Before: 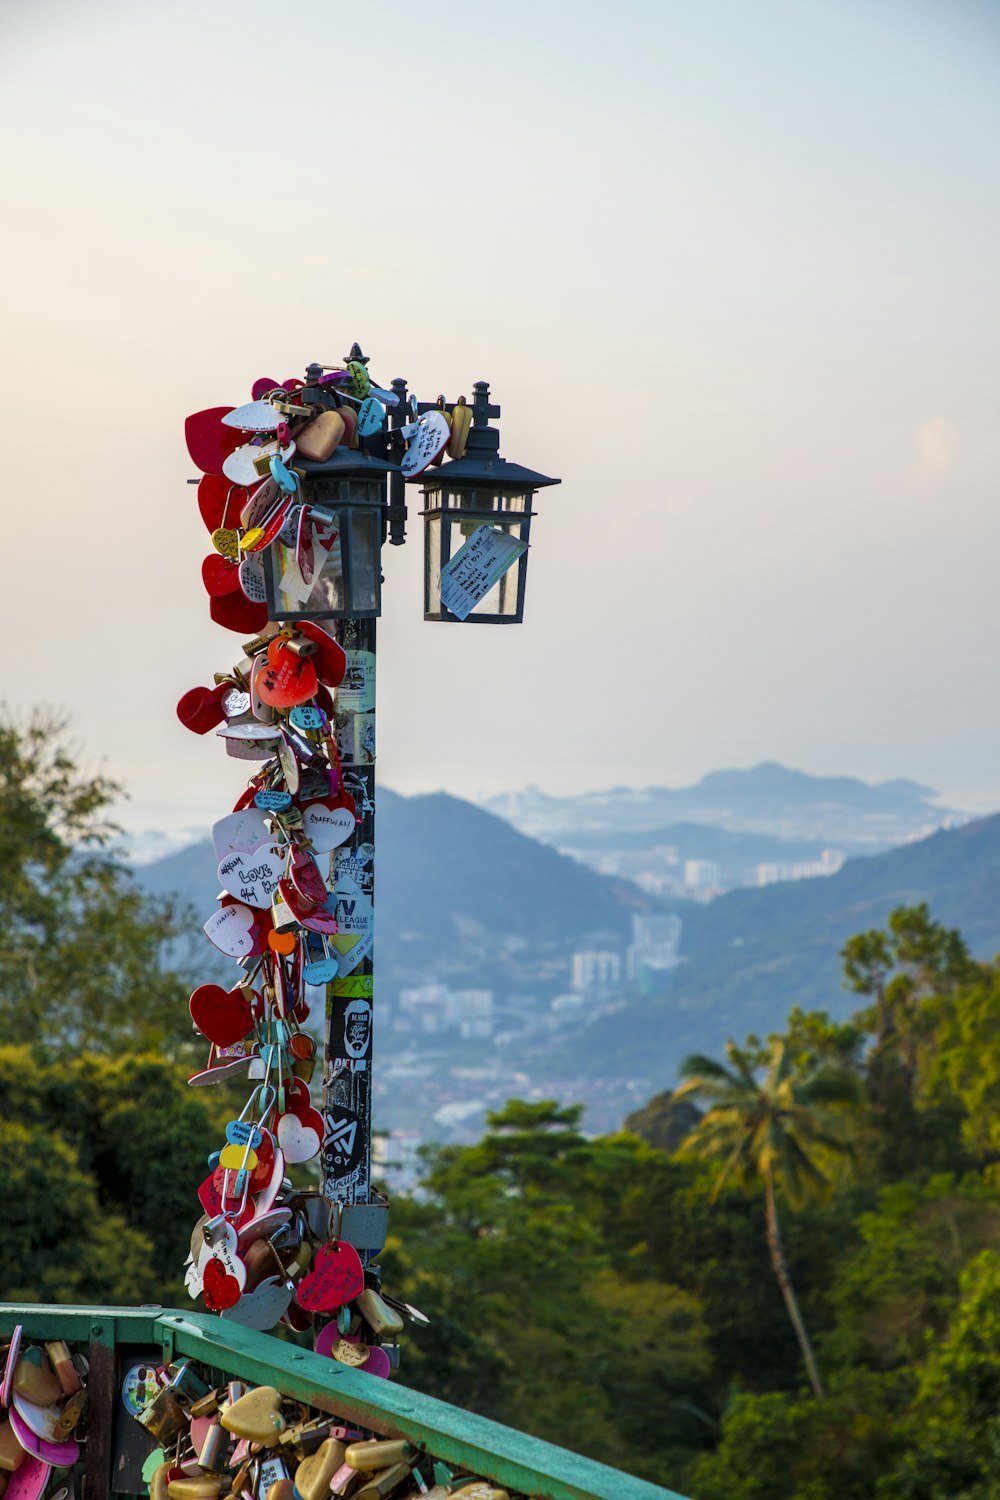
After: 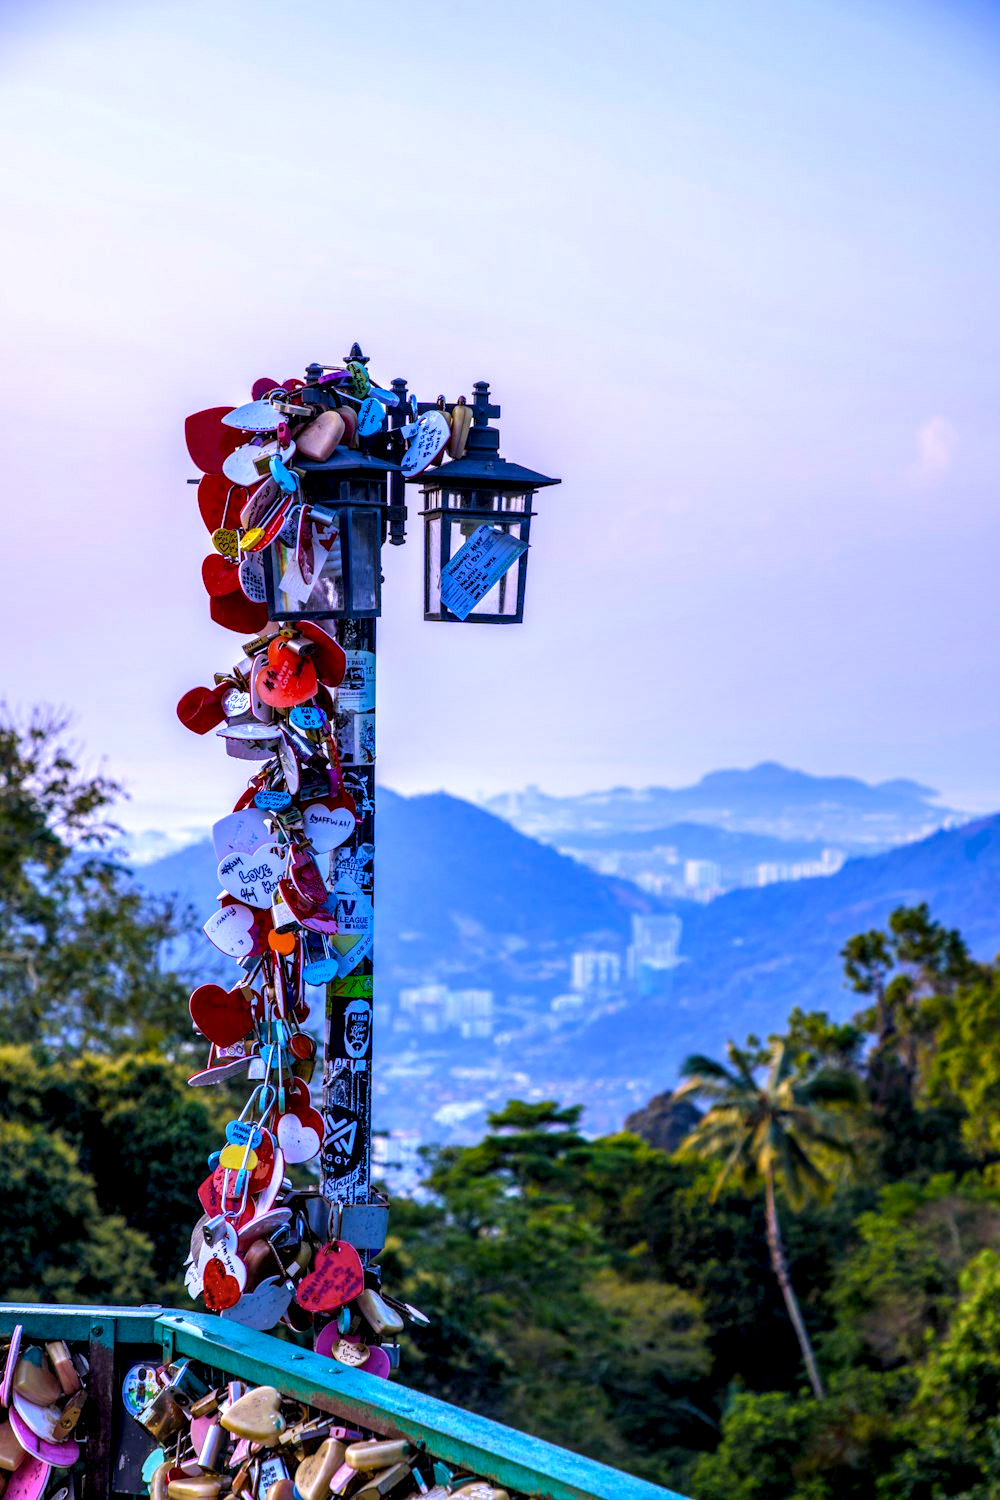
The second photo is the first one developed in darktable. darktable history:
shadows and highlights: shadows 25, highlights -25
local contrast: highlights 65%, shadows 54%, detail 169%, midtone range 0.514
white balance: red 0.98, blue 1.61
